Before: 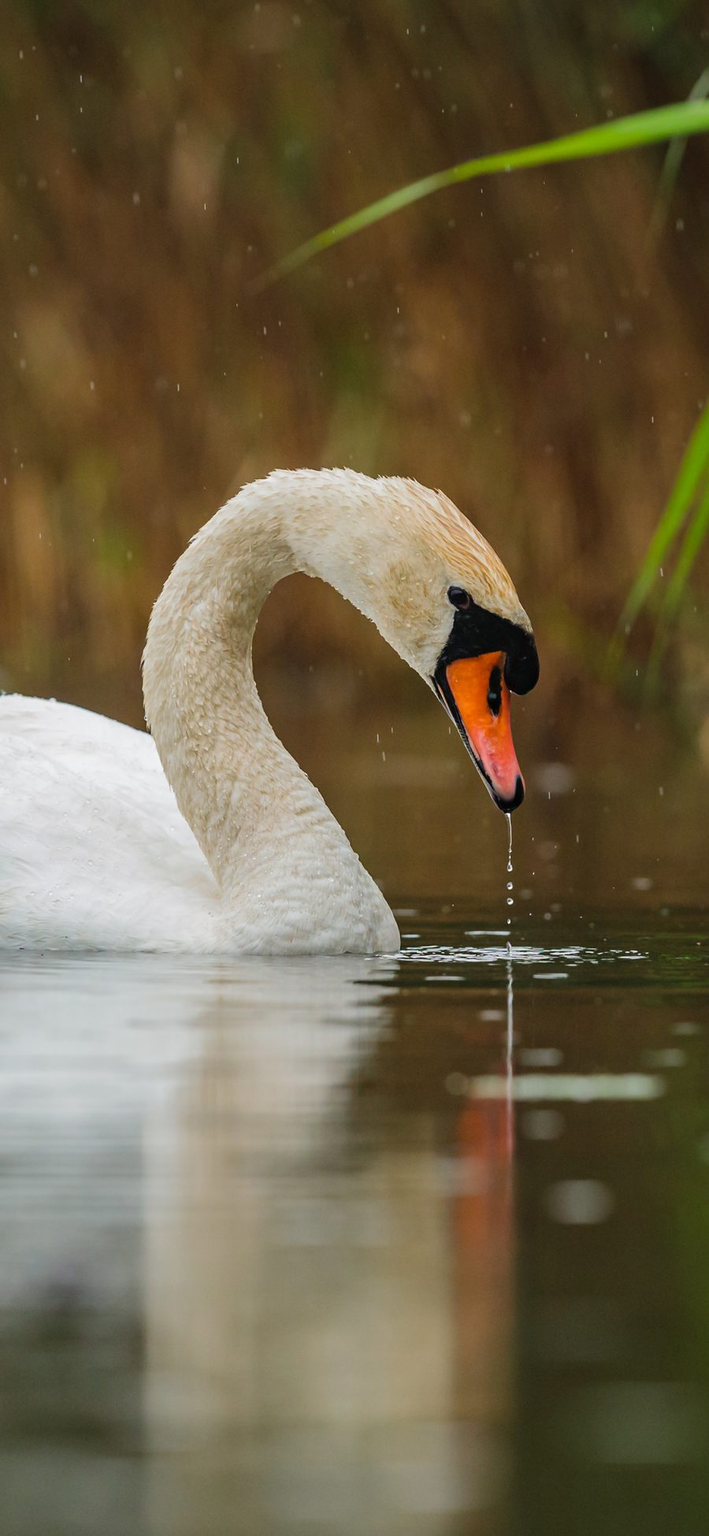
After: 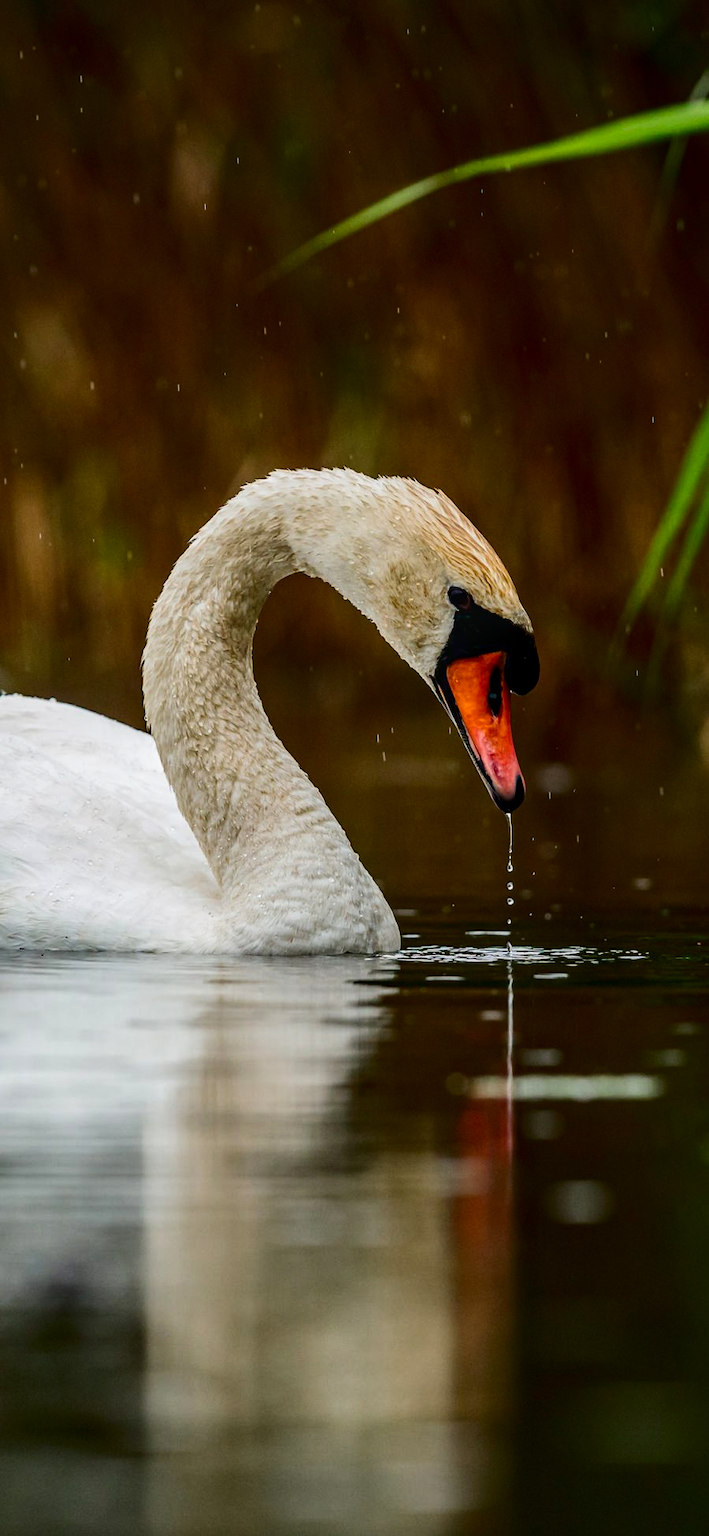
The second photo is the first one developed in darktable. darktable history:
local contrast: on, module defaults
contrast brightness saturation: contrast 0.239, brightness -0.22, saturation 0.14
